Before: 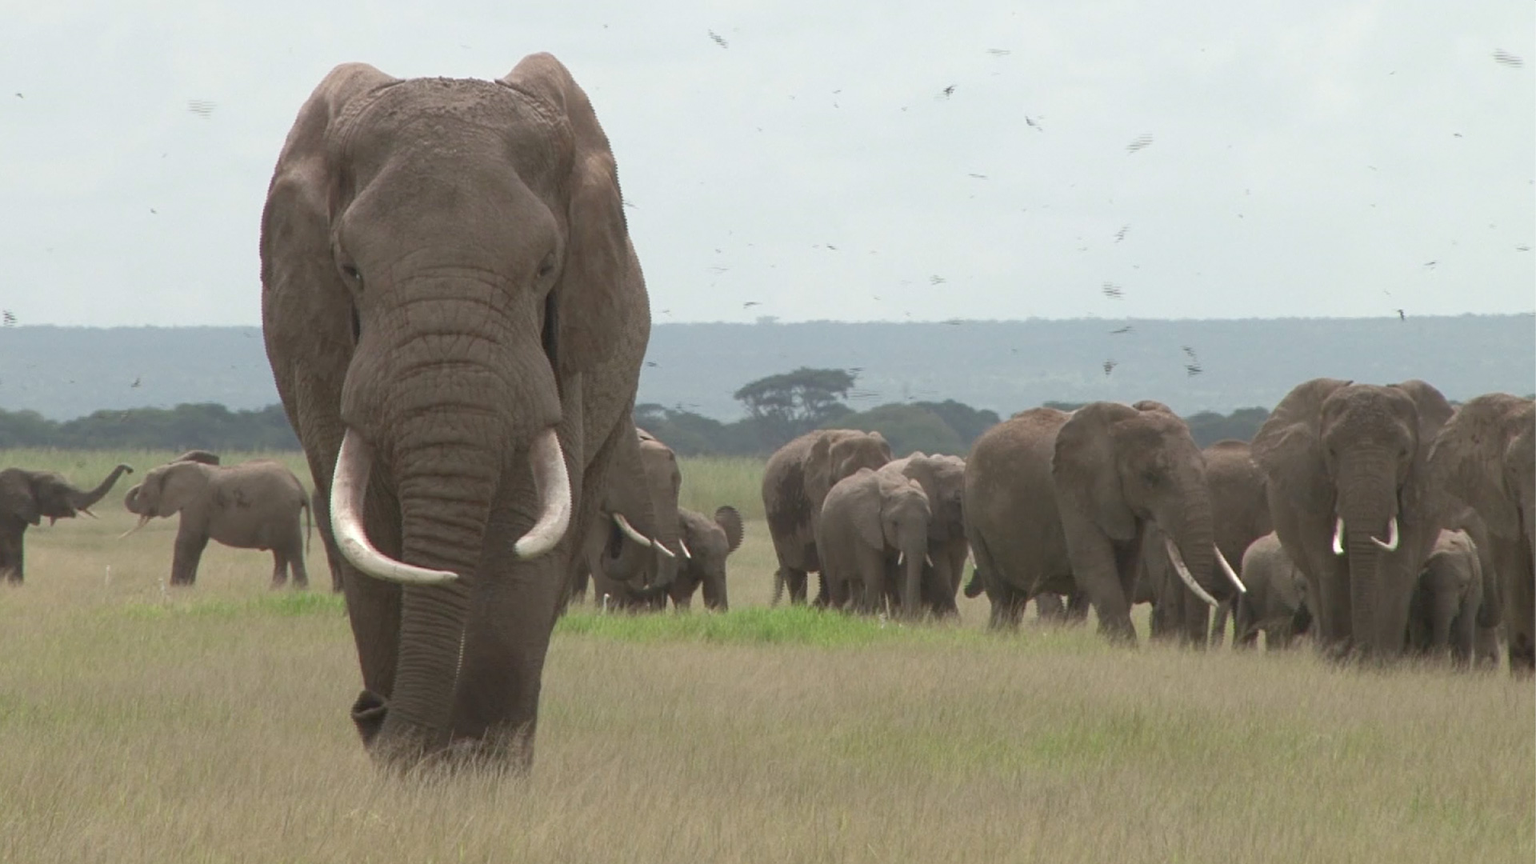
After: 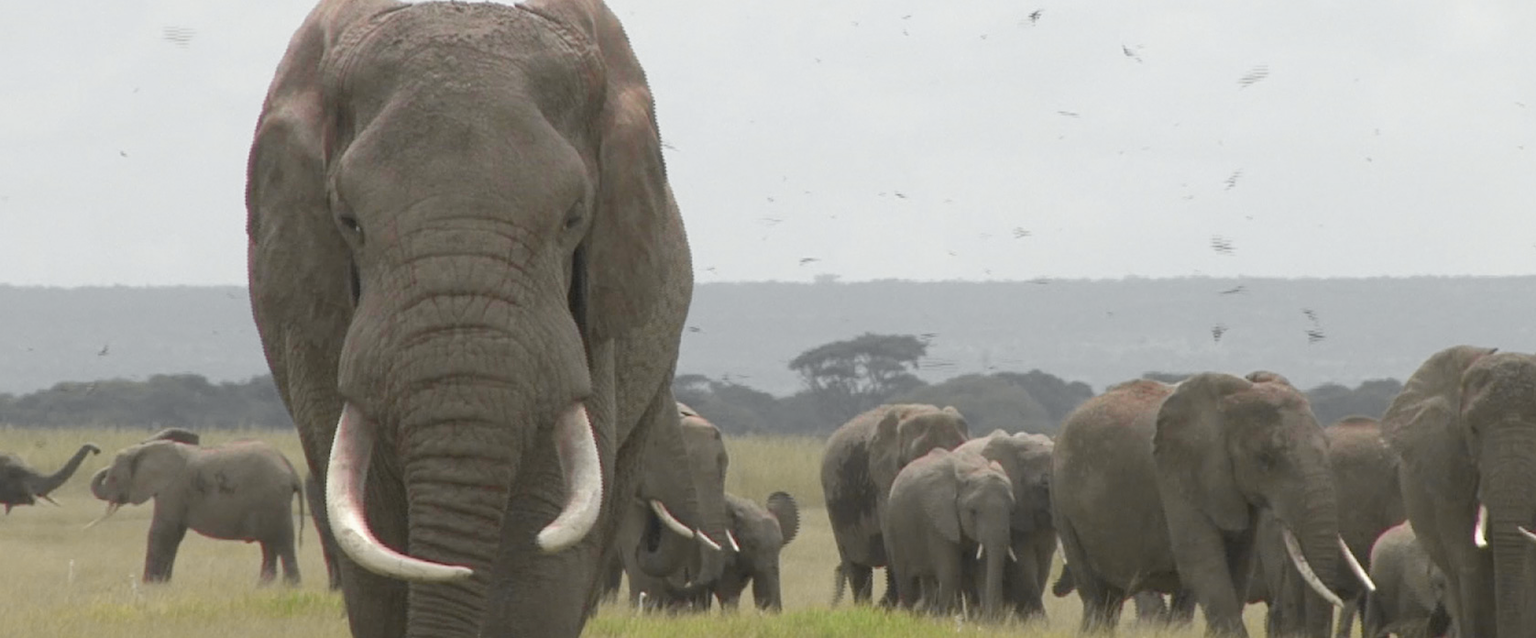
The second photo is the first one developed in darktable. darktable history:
tone curve: curves: ch0 [(0, 0.012) (0.036, 0.035) (0.274, 0.288) (0.504, 0.536) (0.844, 0.84) (1, 0.983)]; ch1 [(0, 0) (0.389, 0.403) (0.462, 0.486) (0.499, 0.498) (0.511, 0.502) (0.536, 0.547) (0.579, 0.578) (0.626, 0.645) (0.749, 0.781) (1, 1)]; ch2 [(0, 0) (0.457, 0.486) (0.5, 0.5) (0.557, 0.561) (0.614, 0.622) (0.704, 0.732) (1, 1)], color space Lab, independent channels, preserve colors none
crop: left 3.015%, top 8.969%, right 9.647%, bottom 26.457%
